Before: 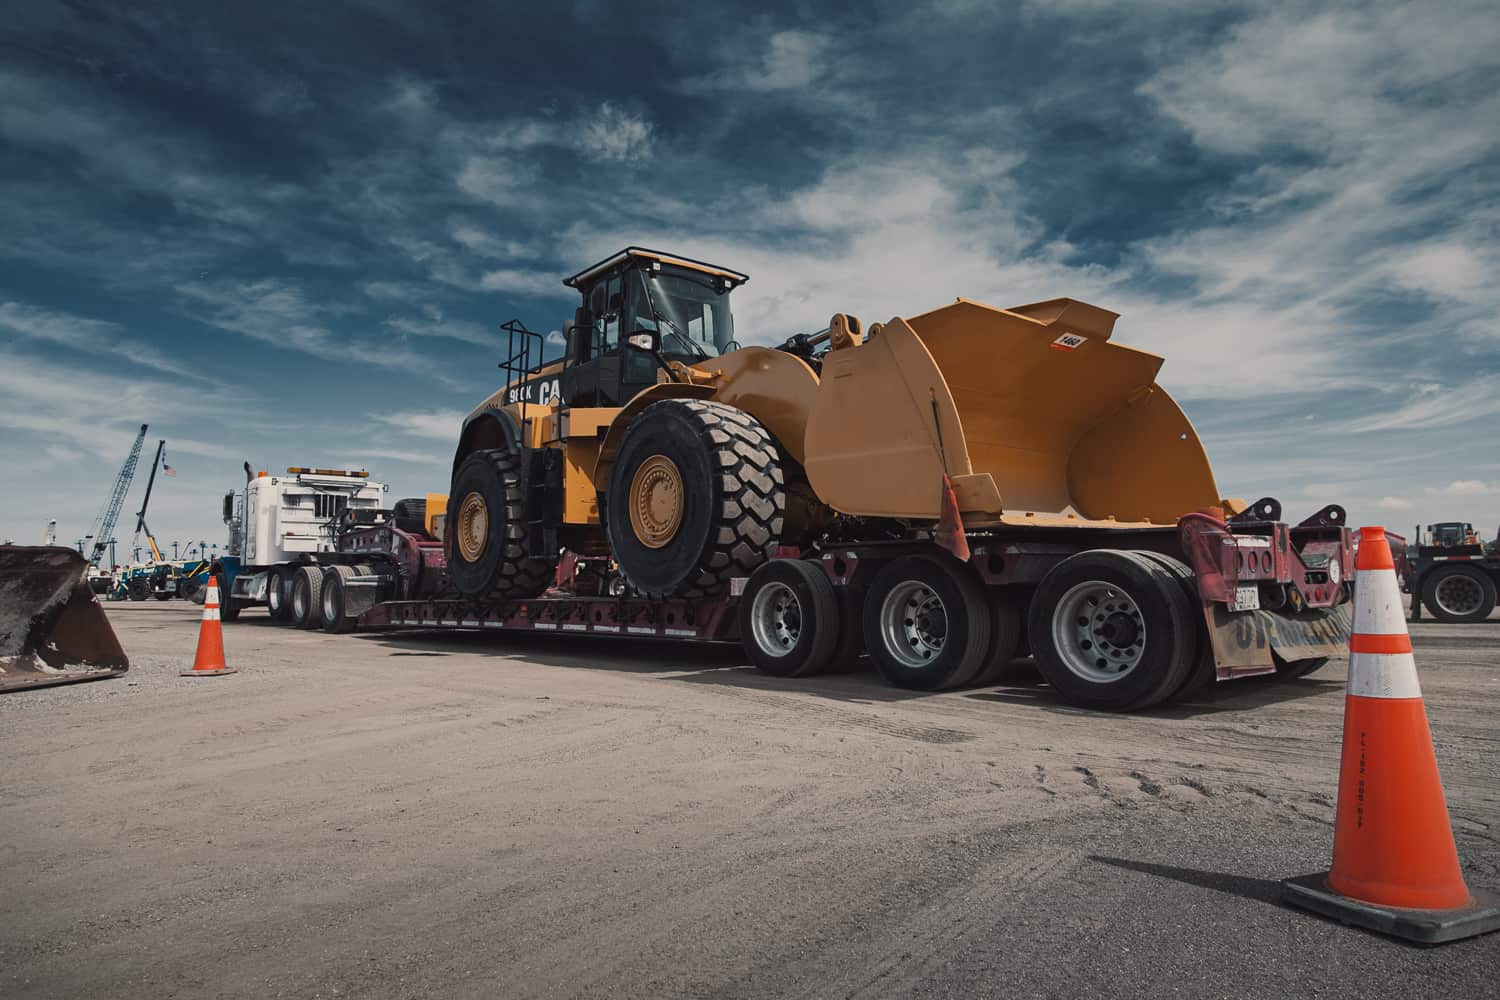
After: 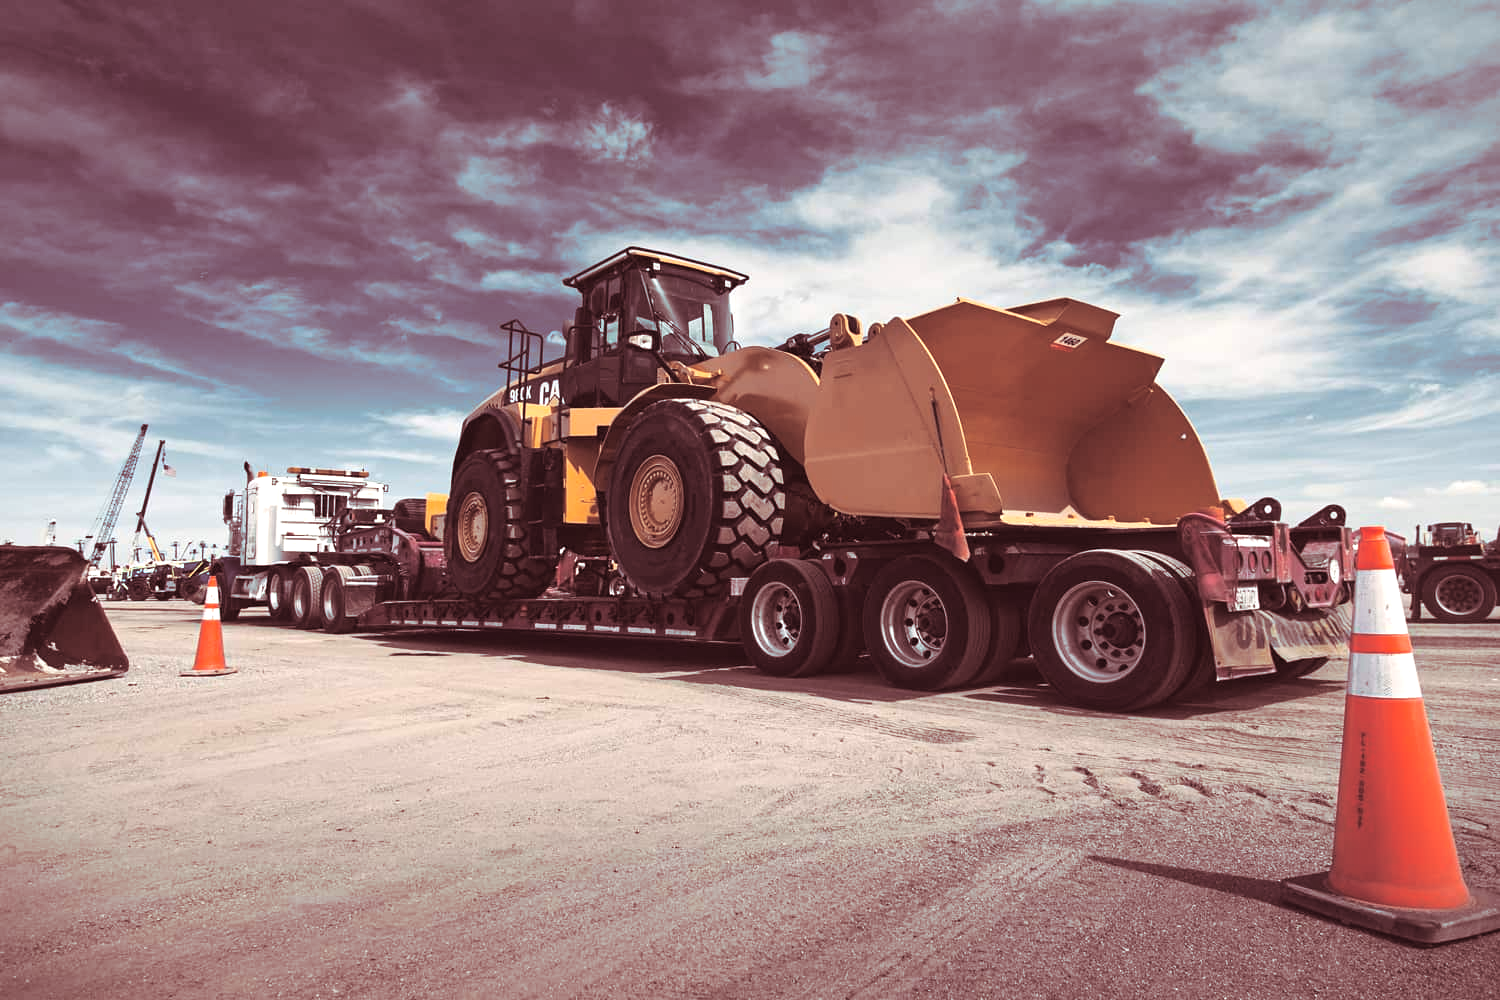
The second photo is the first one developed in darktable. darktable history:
exposure: black level correction 0, exposure 1 EV, compensate exposure bias true, compensate highlight preservation false
split-toning: highlights › hue 187.2°, highlights › saturation 0.83, balance -68.05, compress 56.43%
